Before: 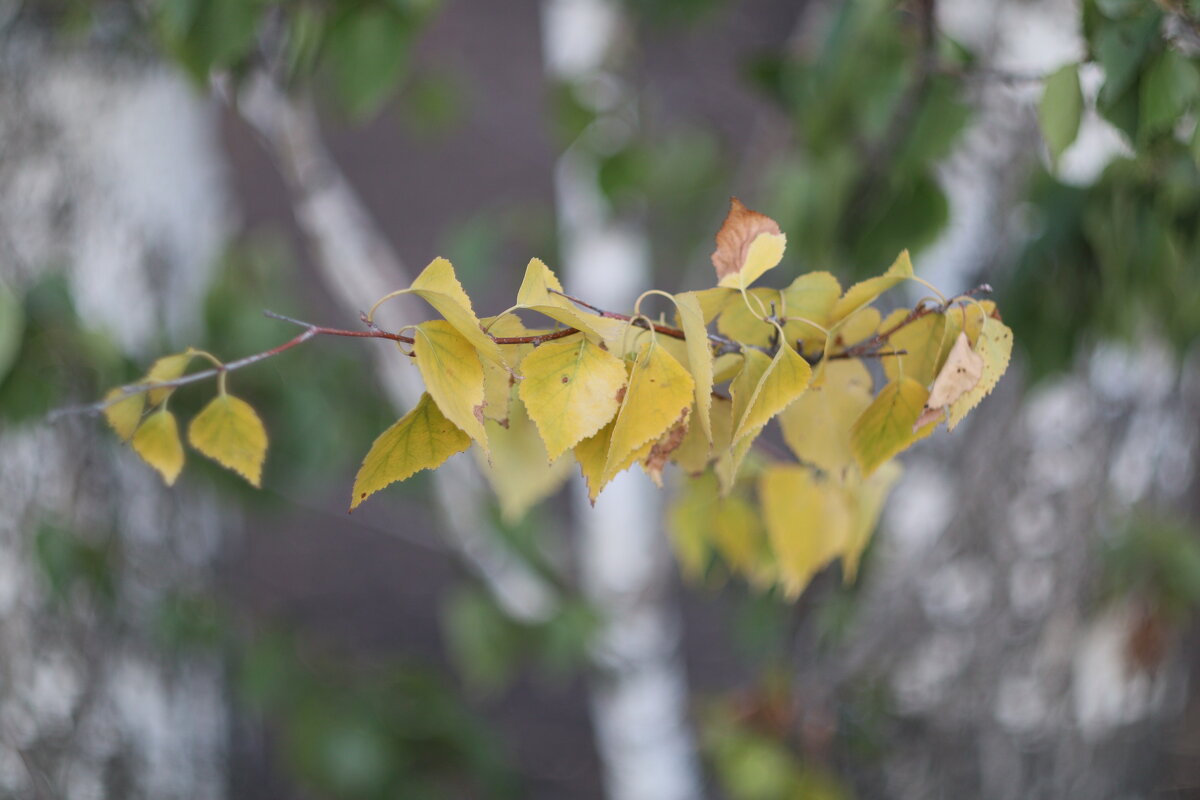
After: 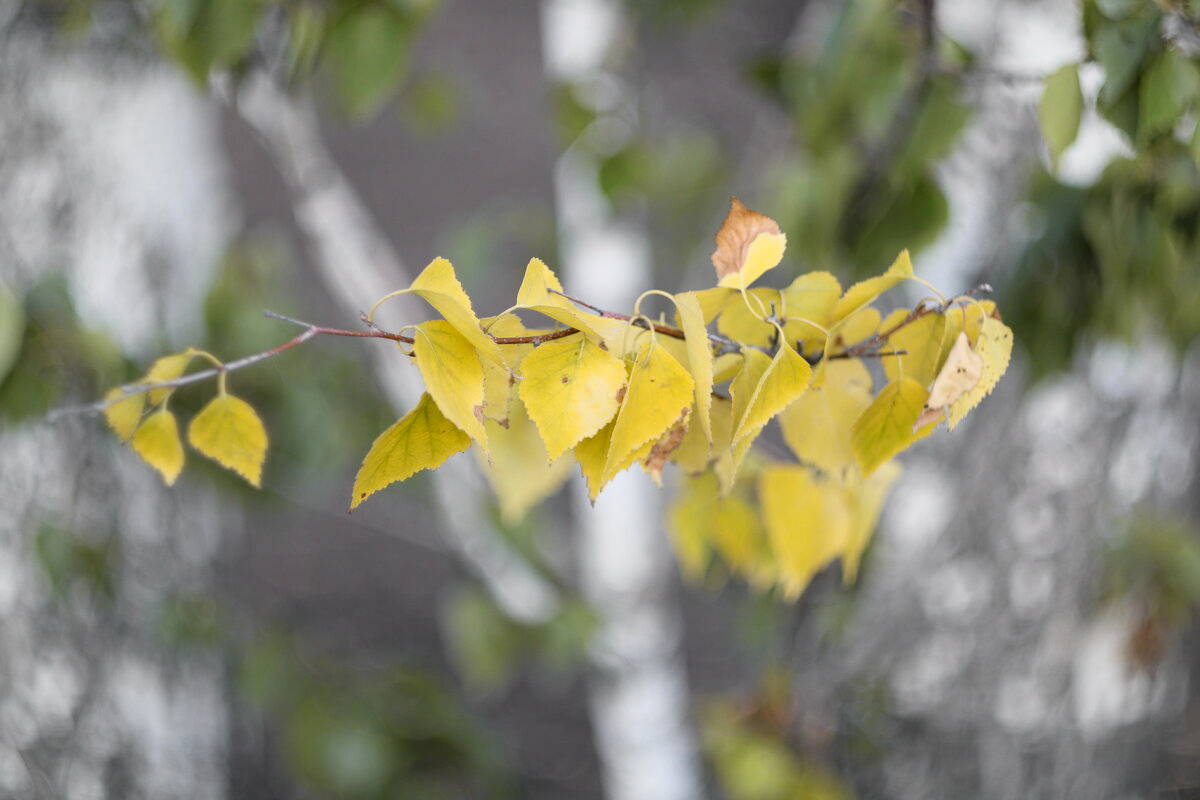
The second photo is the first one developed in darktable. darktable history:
tone curve: curves: ch0 [(0, 0.013) (0.129, 0.1) (0.327, 0.382) (0.489, 0.573) (0.66, 0.748) (0.858, 0.926) (1, 0.977)]; ch1 [(0, 0) (0.353, 0.344) (0.45, 0.46) (0.498, 0.498) (0.521, 0.512) (0.563, 0.559) (0.592, 0.578) (0.647, 0.657) (1, 1)]; ch2 [(0, 0) (0.333, 0.346) (0.375, 0.375) (0.424, 0.43) (0.476, 0.492) (0.502, 0.502) (0.524, 0.531) (0.579, 0.61) (0.612, 0.644) (0.66, 0.715) (1, 1)], color space Lab, independent channels, preserve colors none
white balance: emerald 1
